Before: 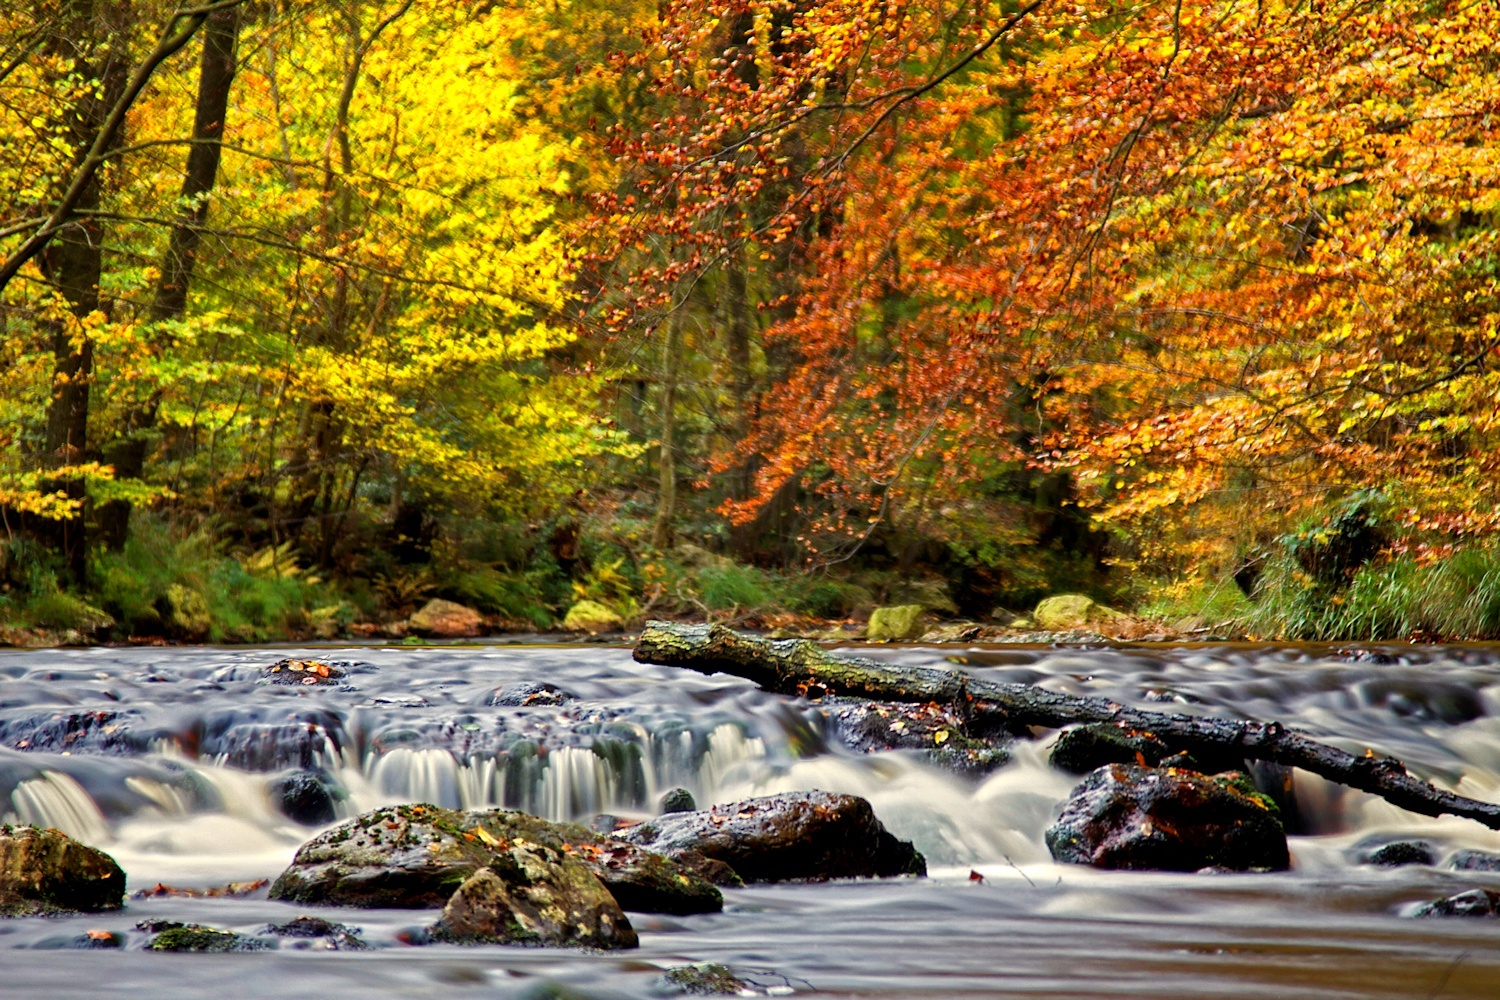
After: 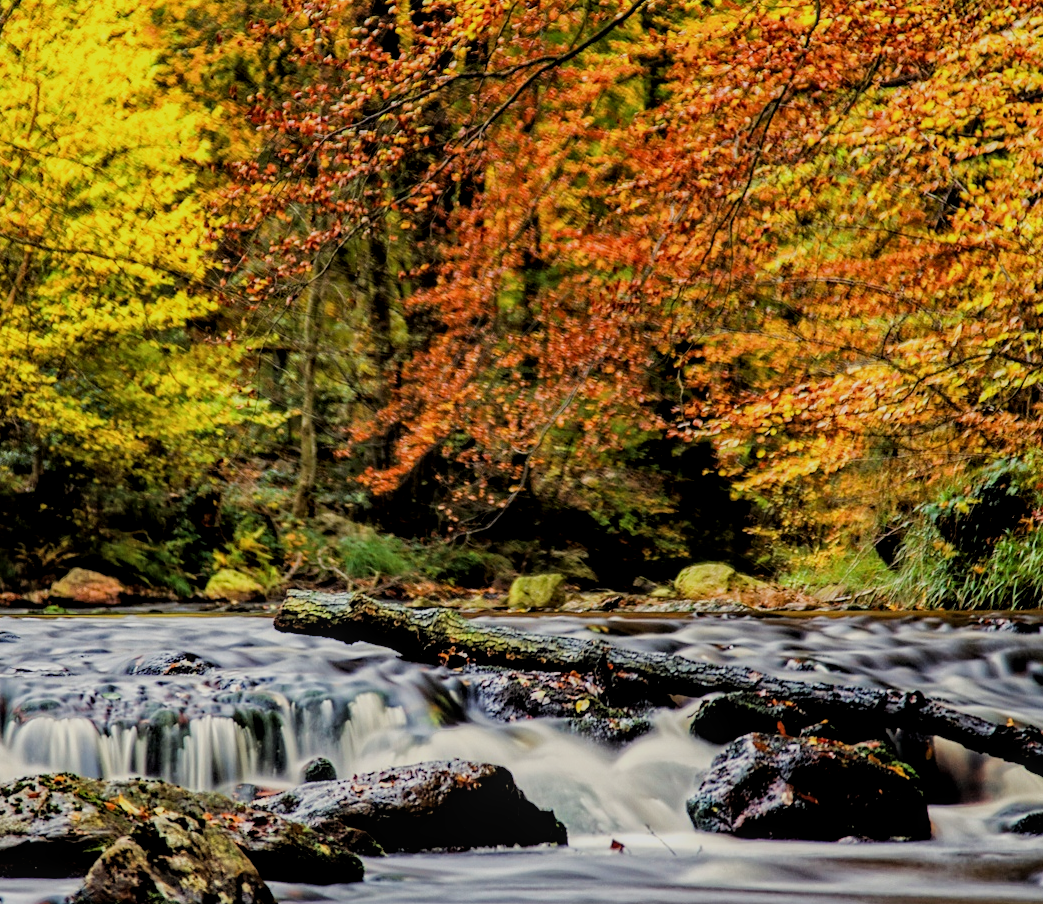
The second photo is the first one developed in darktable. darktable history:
crop and rotate: left 23.991%, top 3.106%, right 6.439%, bottom 6.483%
local contrast: on, module defaults
filmic rgb: black relative exposure -4.25 EV, white relative exposure 5.11 EV, hardness 2.12, contrast 1.182
